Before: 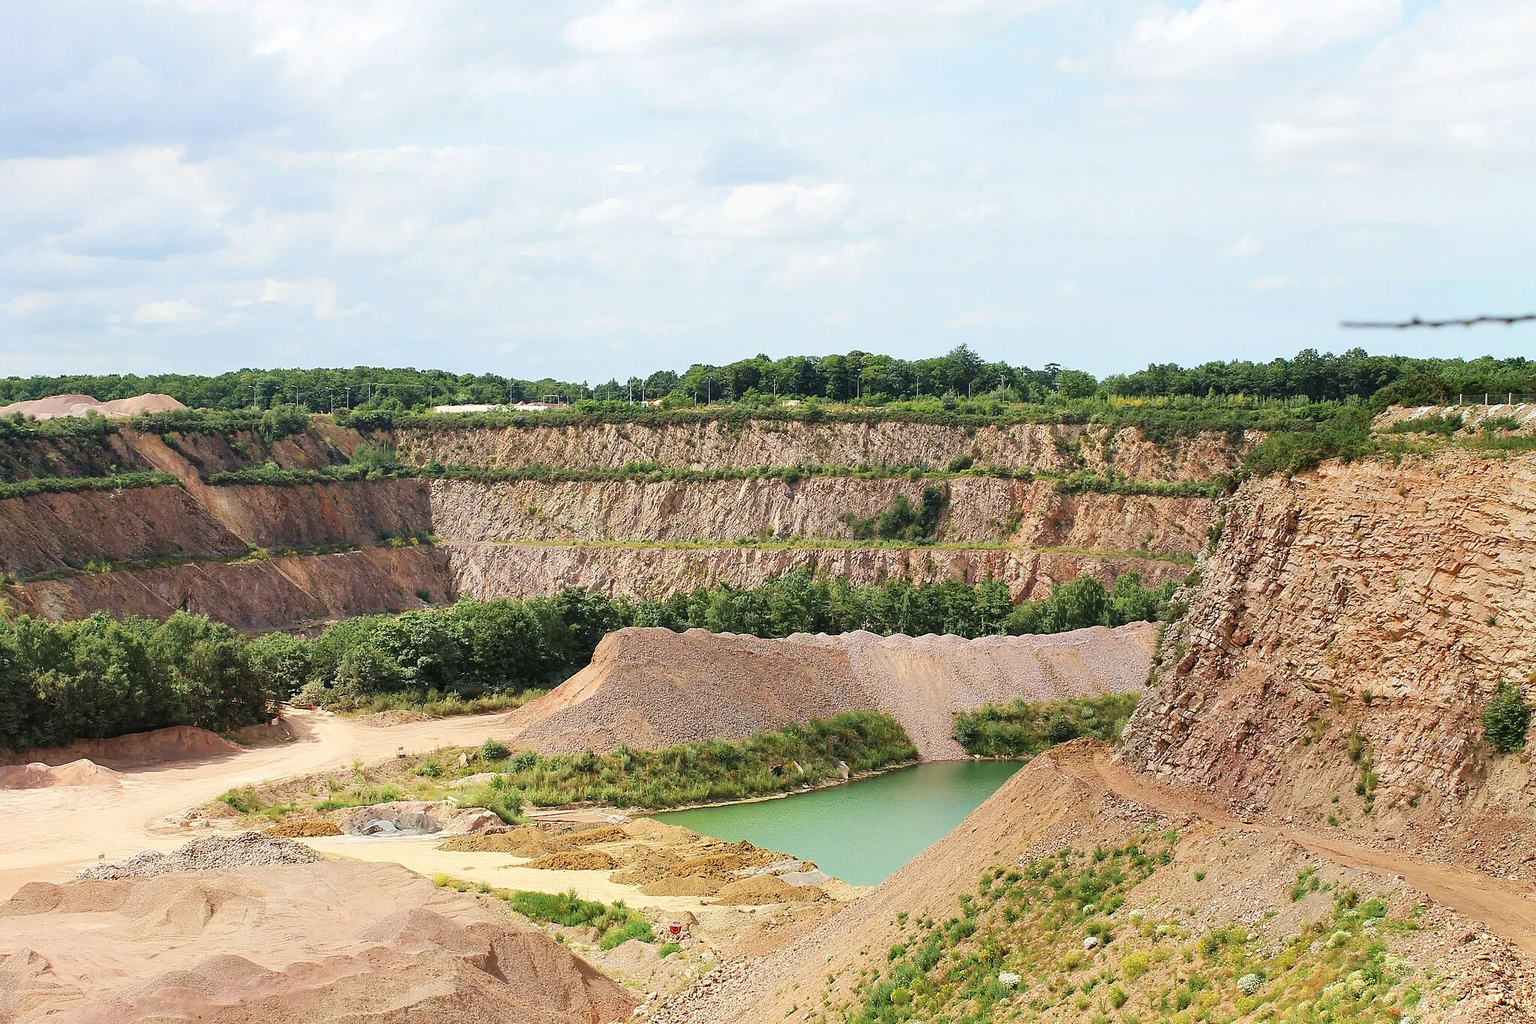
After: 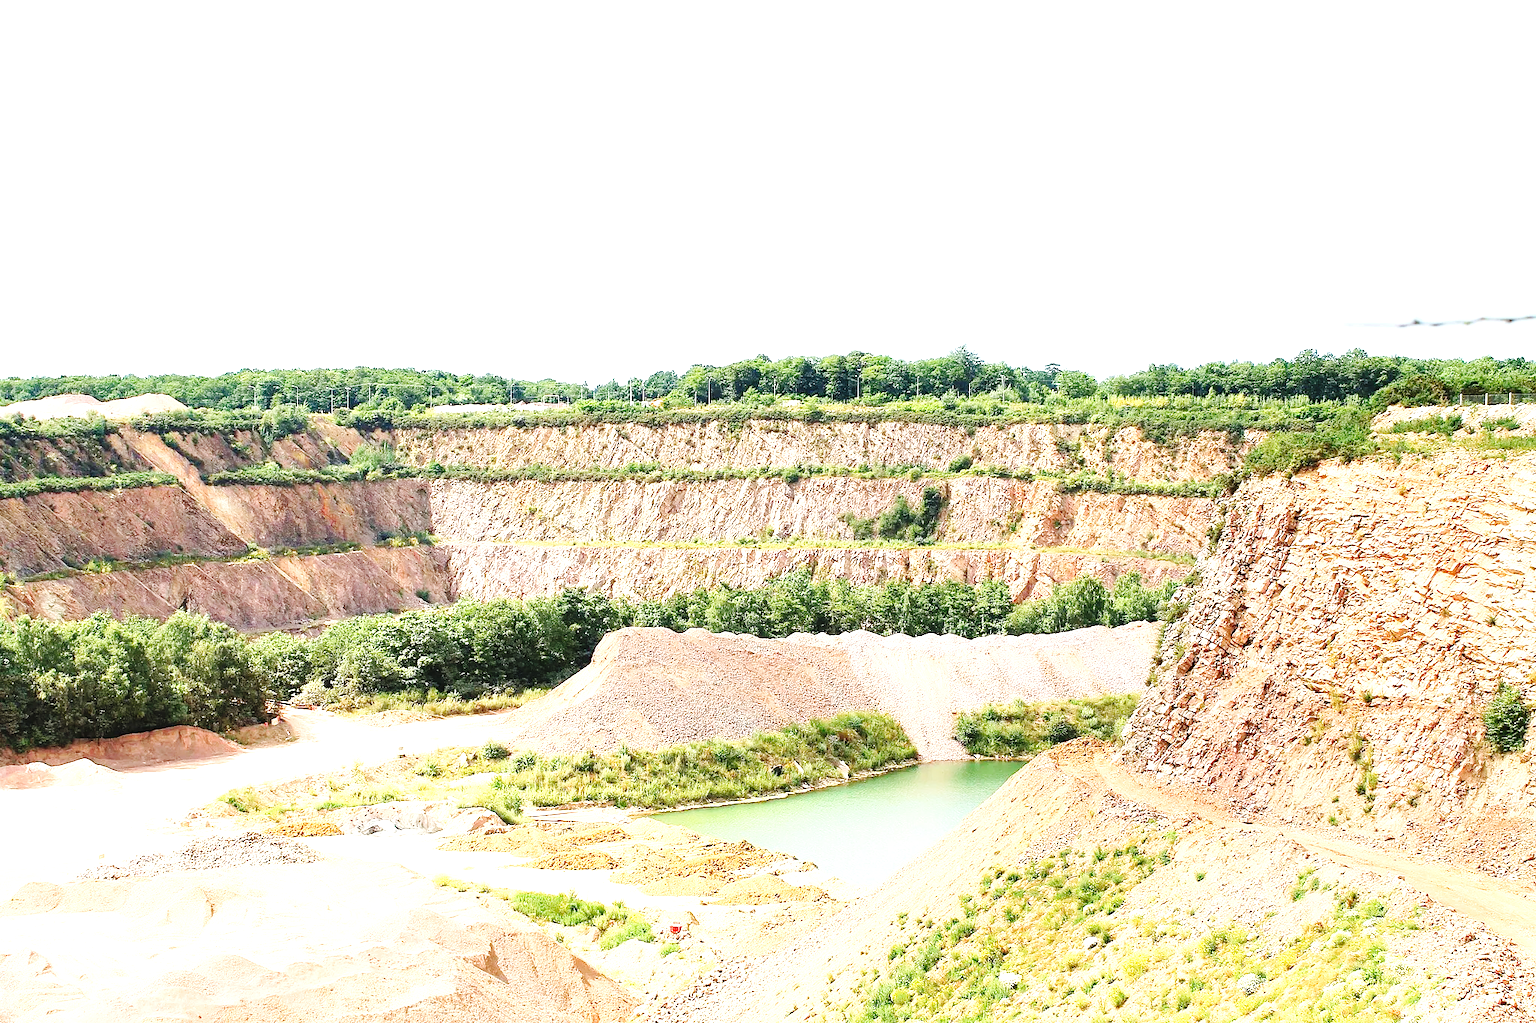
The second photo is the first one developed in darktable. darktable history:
base curve: curves: ch0 [(0, 0) (0.036, 0.025) (0.121, 0.166) (0.206, 0.329) (0.605, 0.79) (1, 1)], preserve colors none
exposure: black level correction 0, exposure 1.3 EV, compensate exposure bias true, compensate highlight preservation false
